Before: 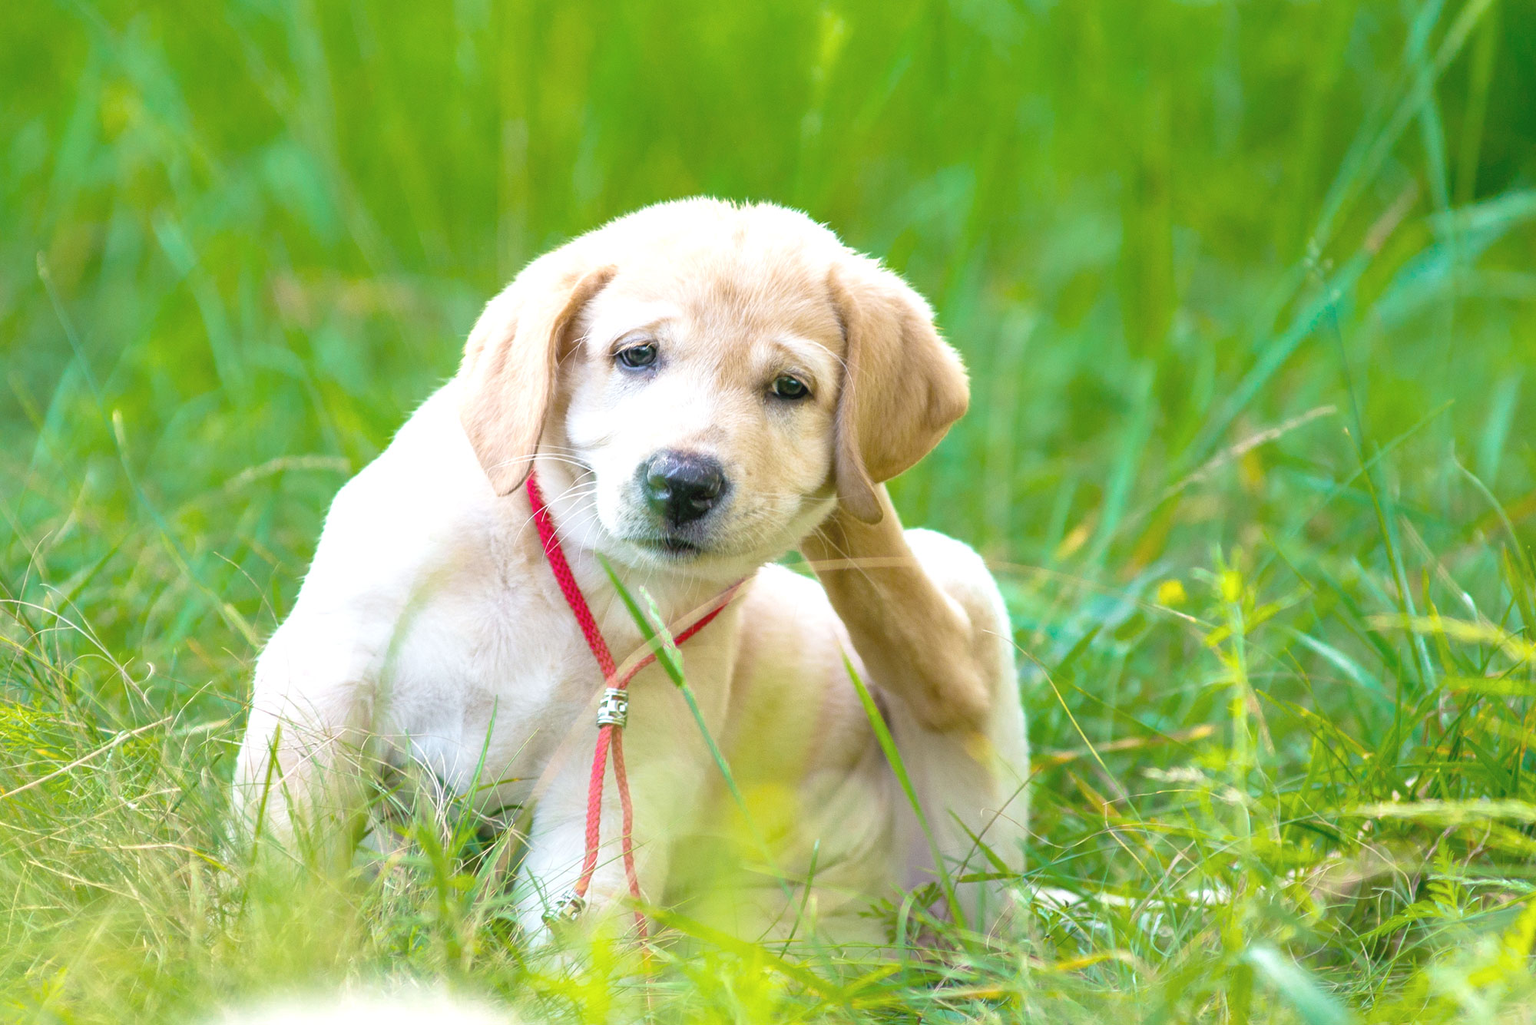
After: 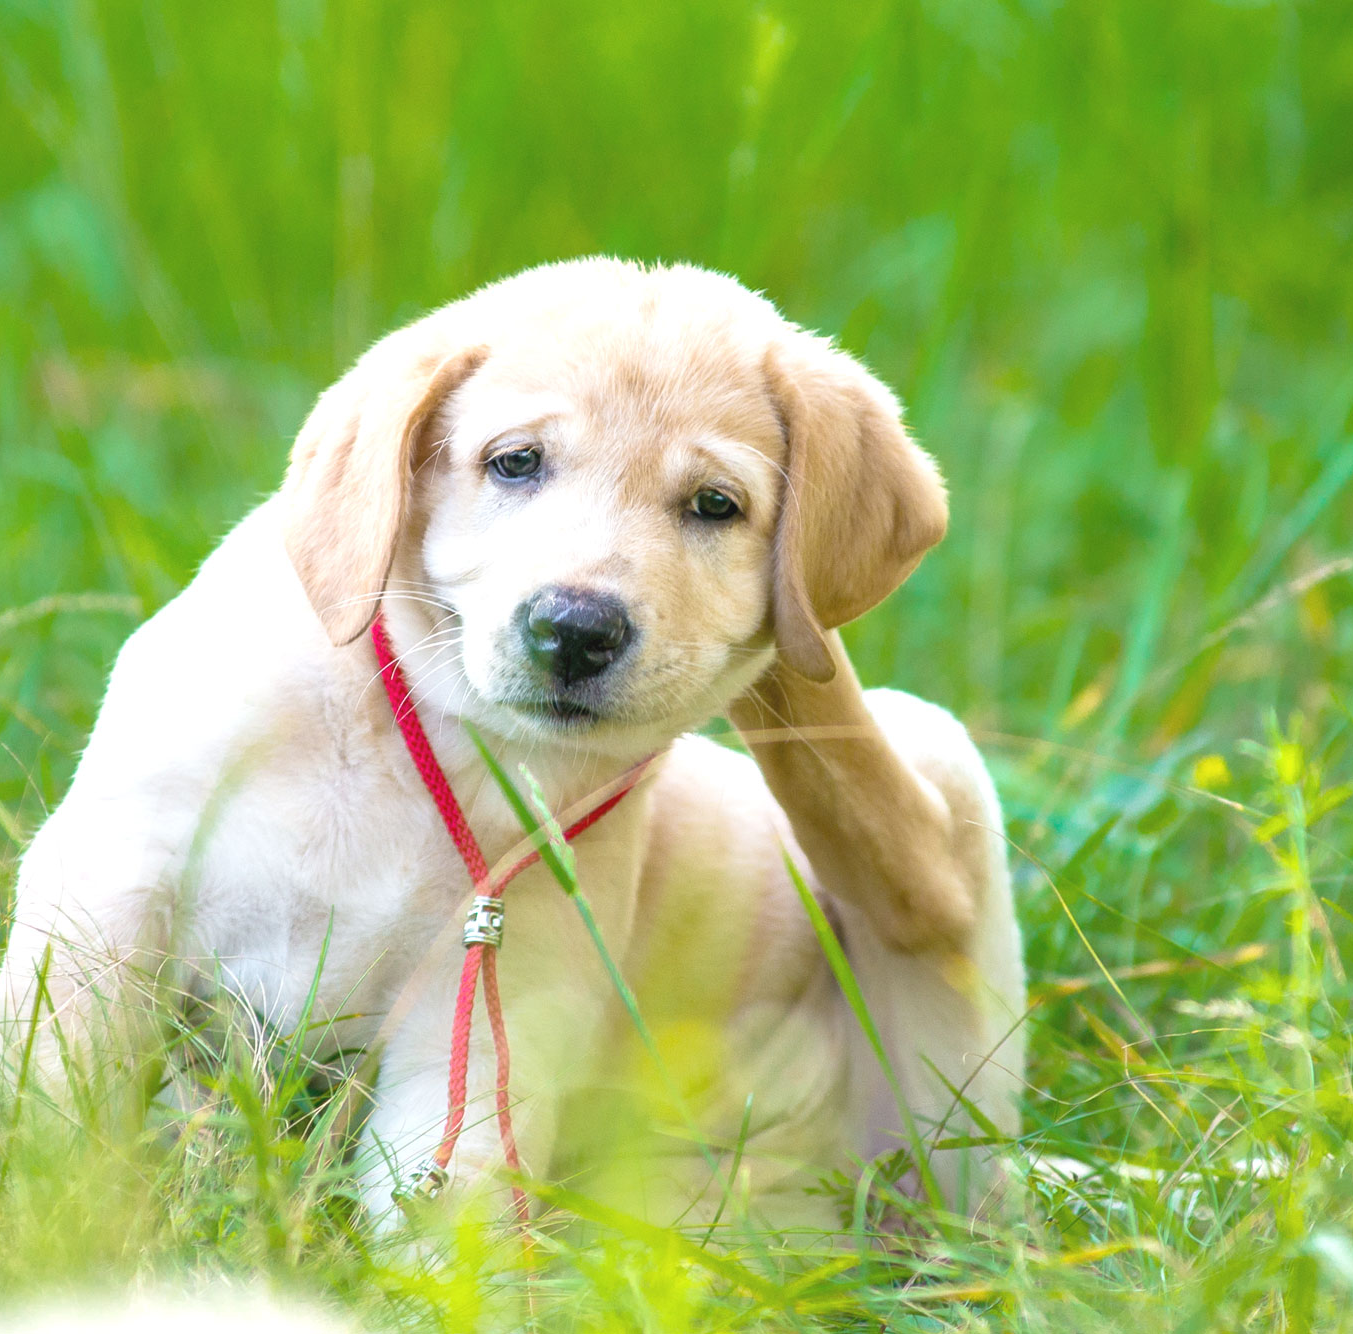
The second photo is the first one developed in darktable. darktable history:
crop and rotate: left 15.706%, right 16.605%
